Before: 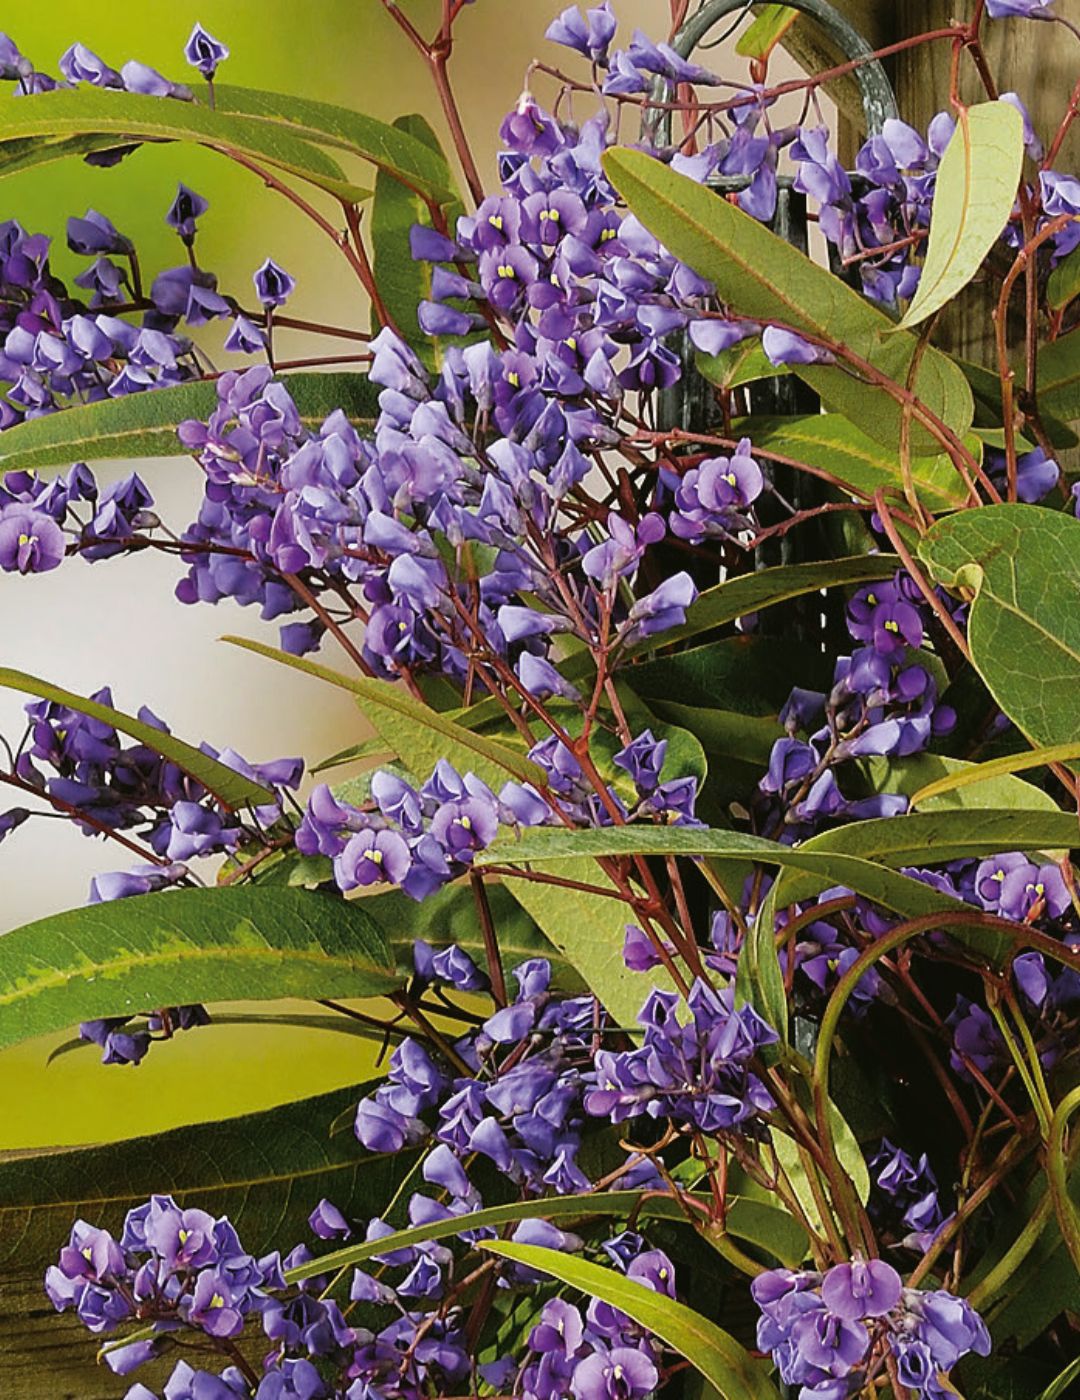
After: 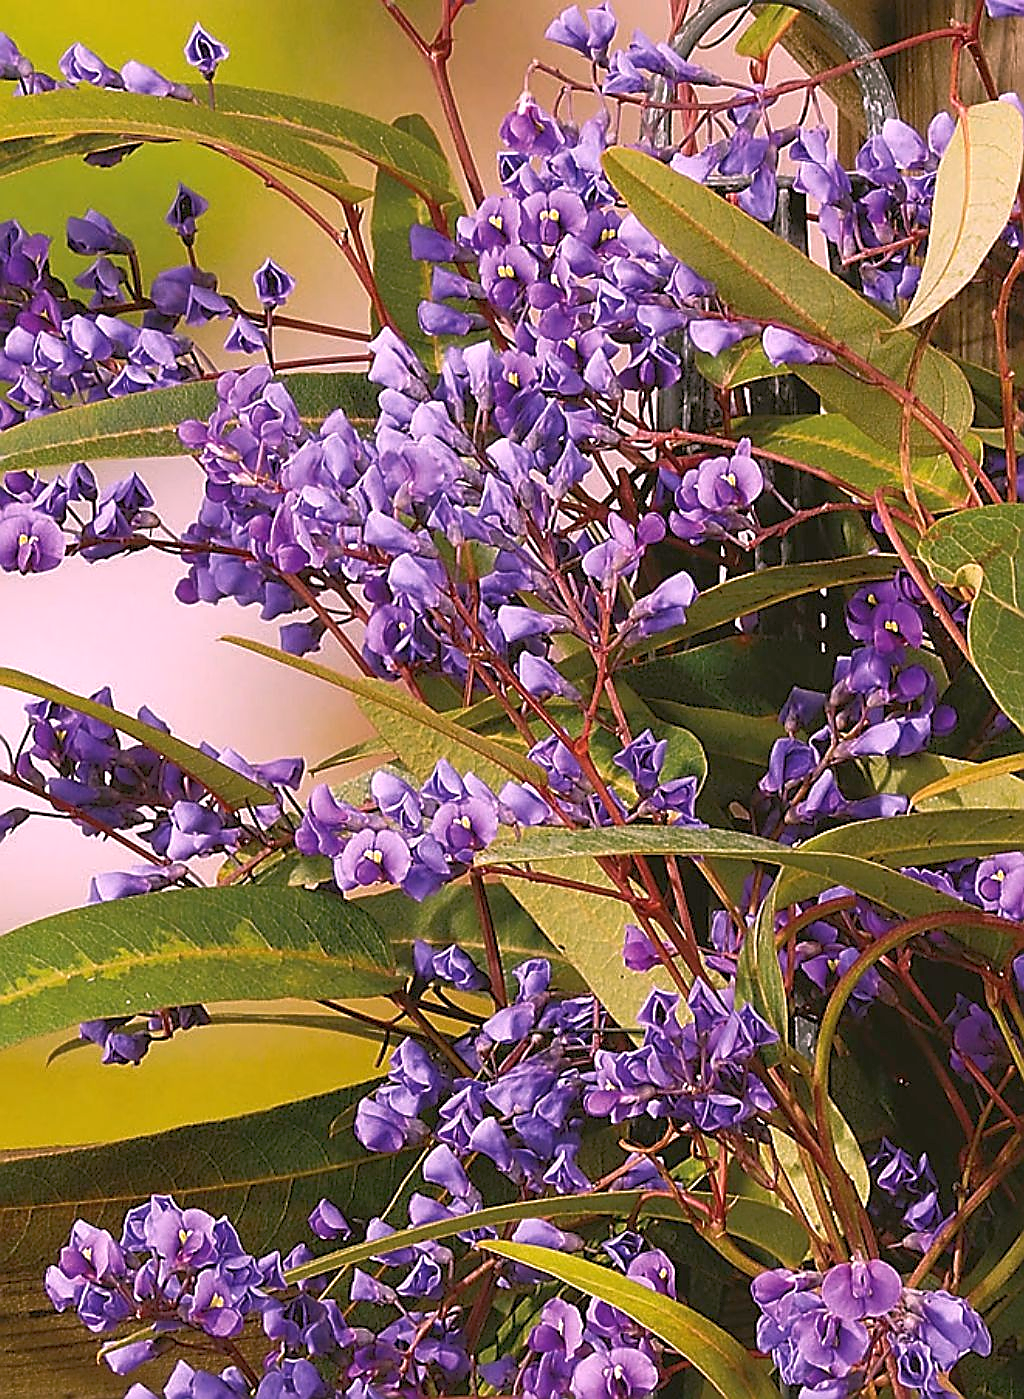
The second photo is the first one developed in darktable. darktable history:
sharpen: radius 1.4, amount 1.25, threshold 0.7
white balance: red 1.188, blue 1.11
rgb curve: curves: ch0 [(0, 0) (0.072, 0.166) (0.217, 0.293) (0.414, 0.42) (1, 1)], compensate middle gray true, preserve colors basic power
crop and rotate: right 5.167%
